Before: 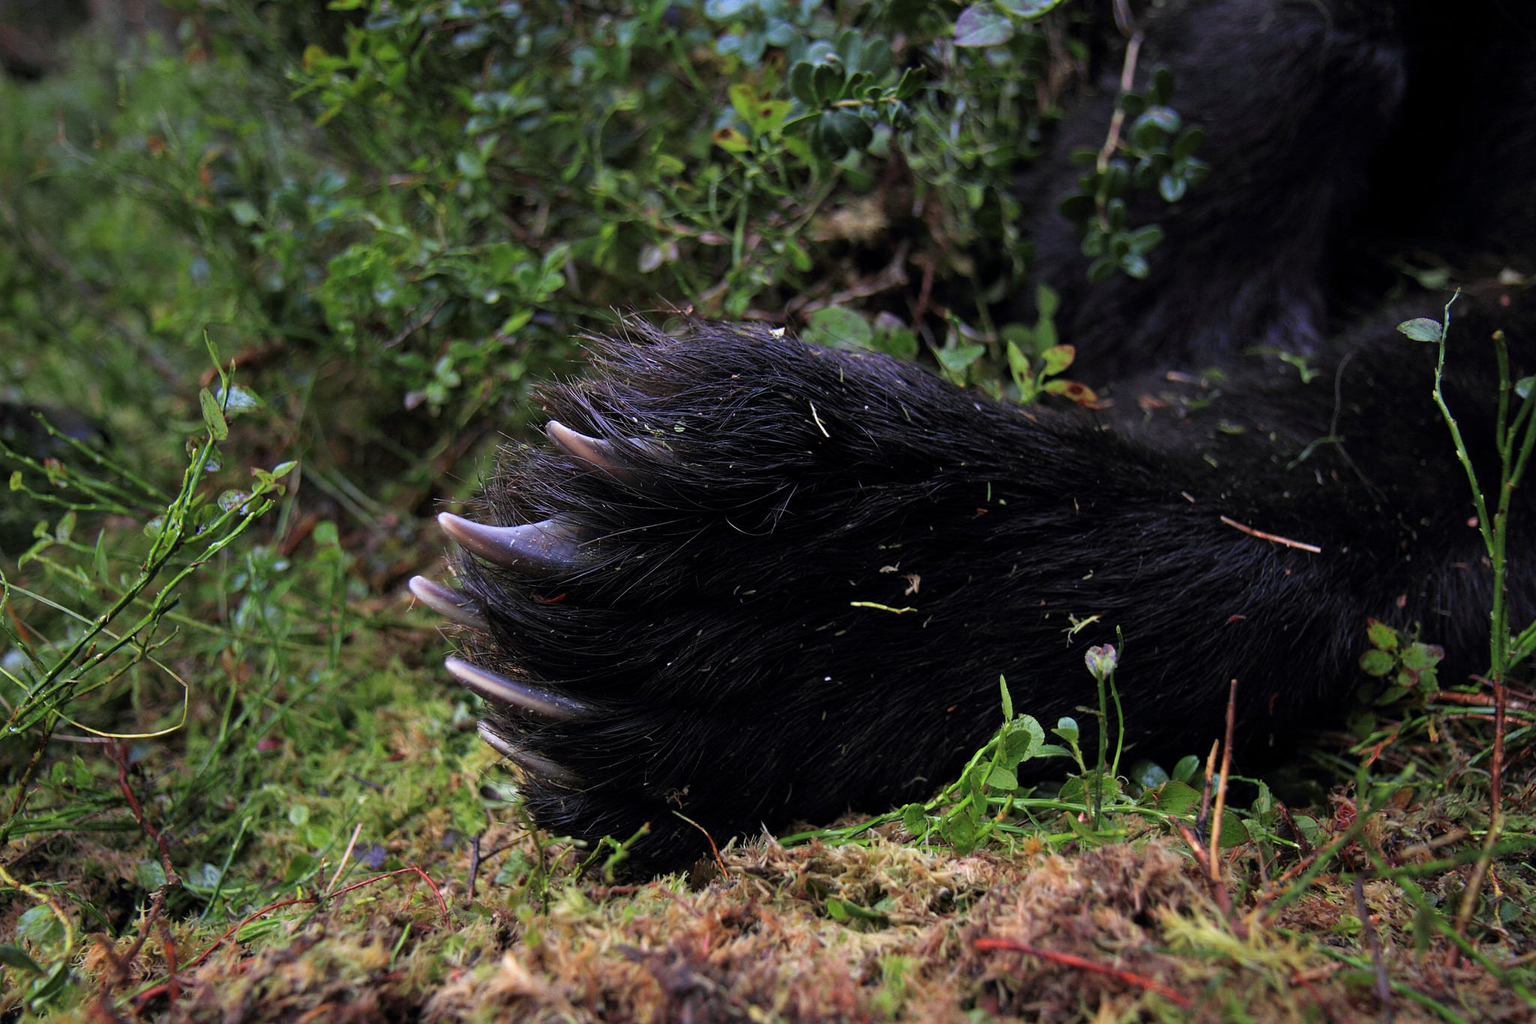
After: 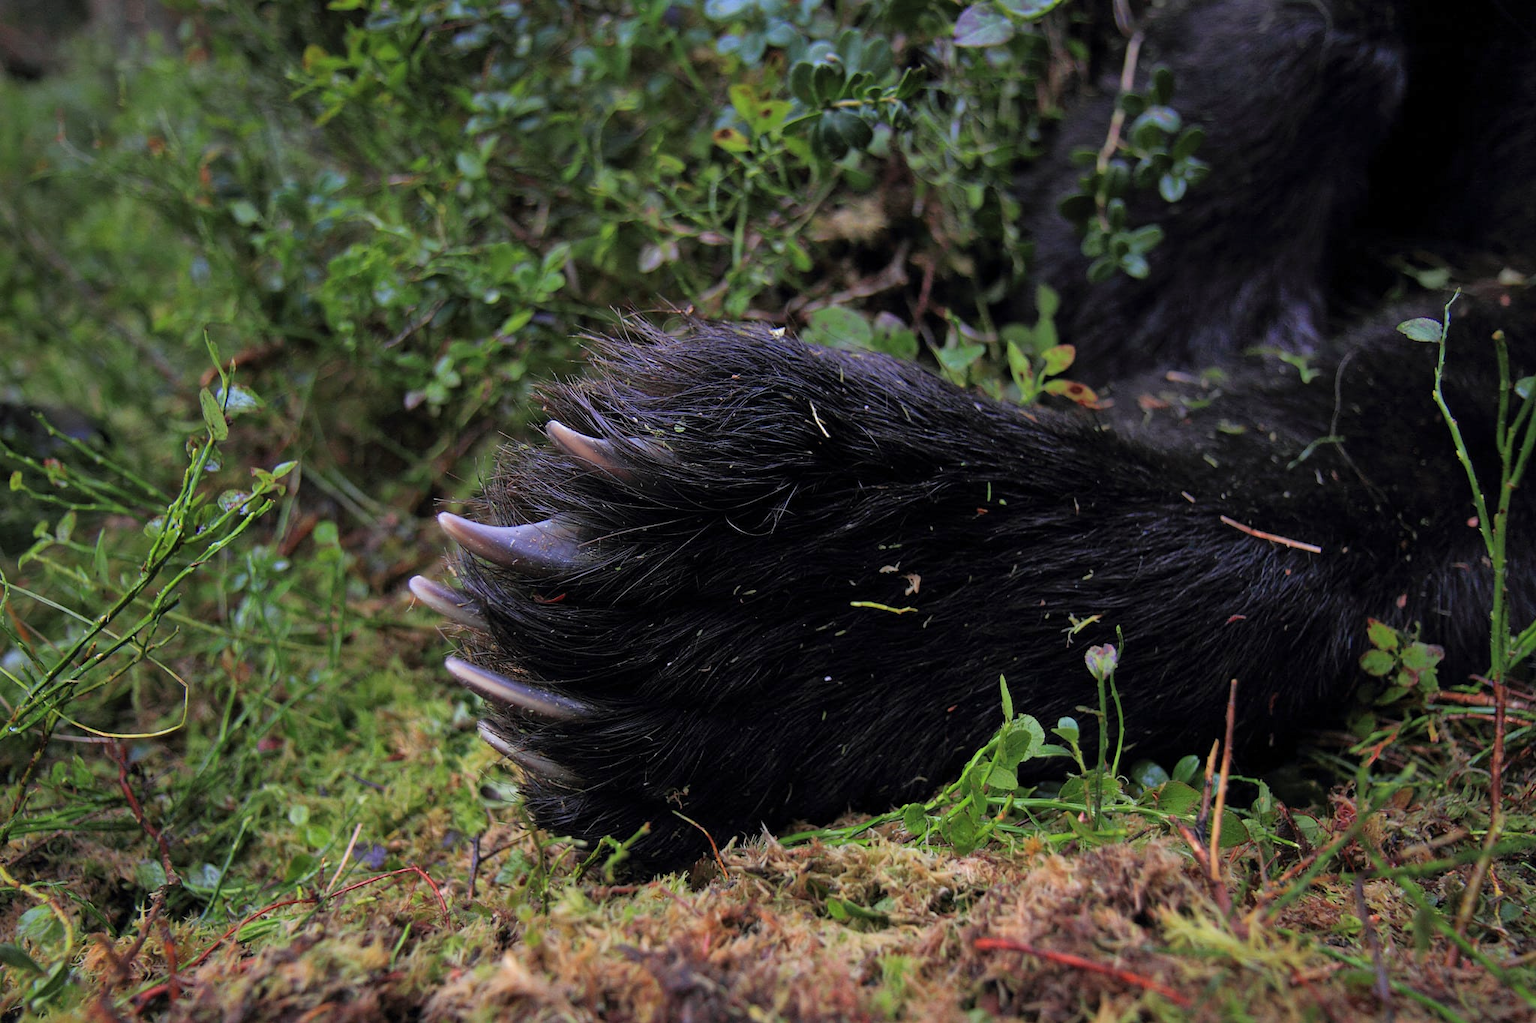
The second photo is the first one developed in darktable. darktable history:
shadows and highlights: shadows 39.41, highlights -59.79
tone equalizer: on, module defaults
